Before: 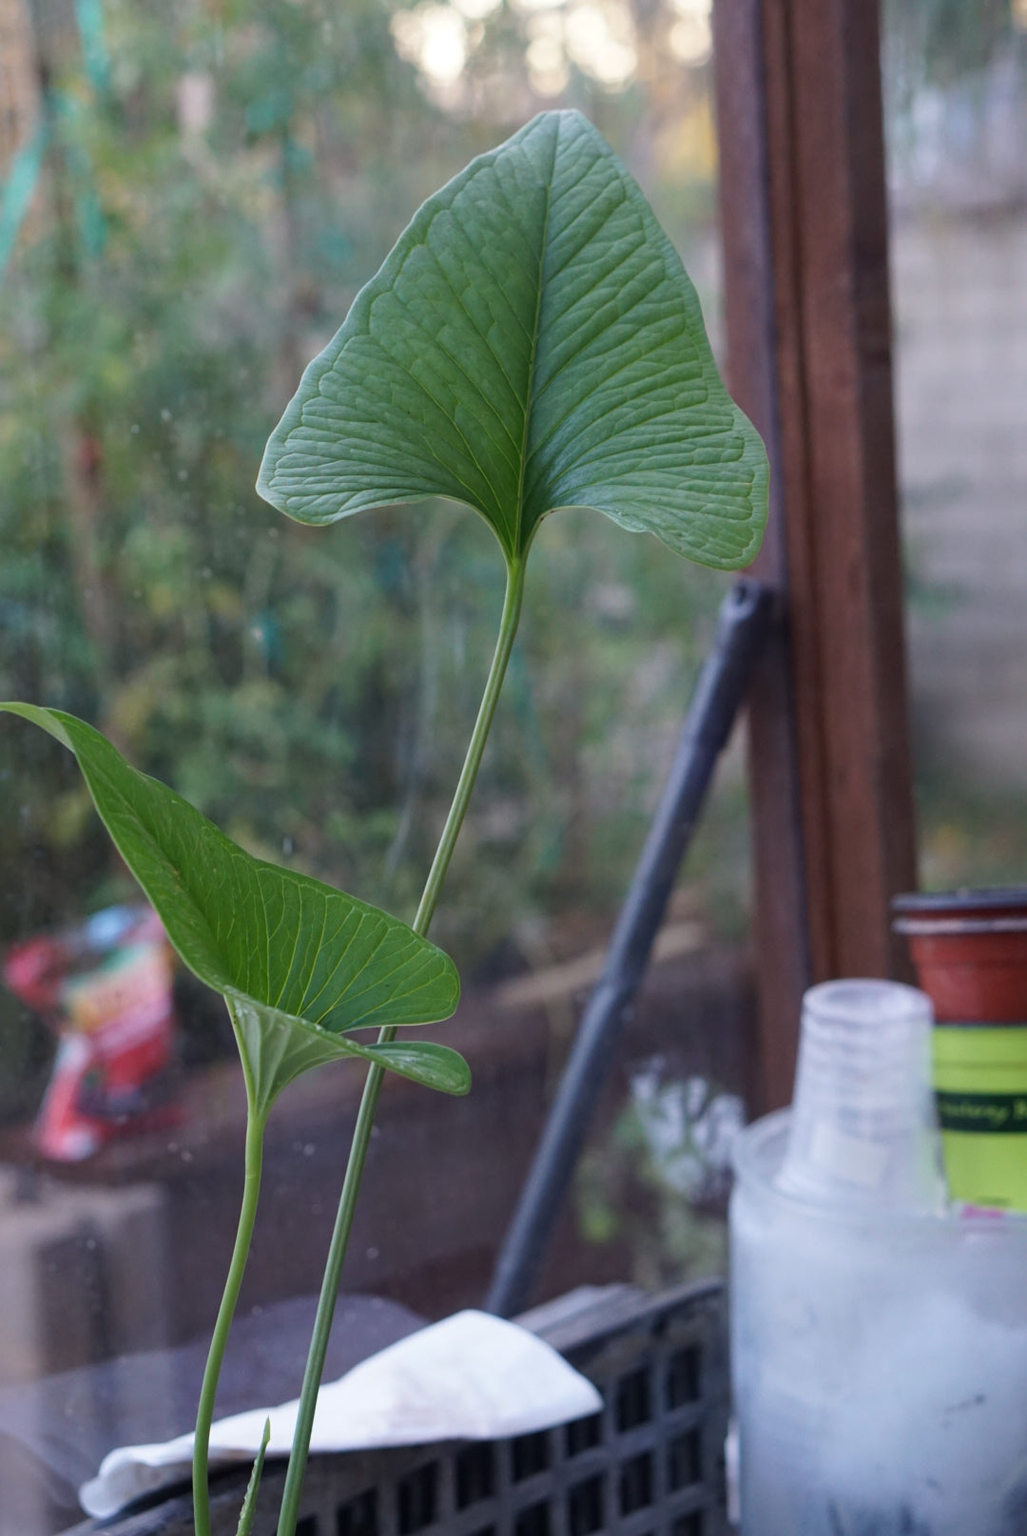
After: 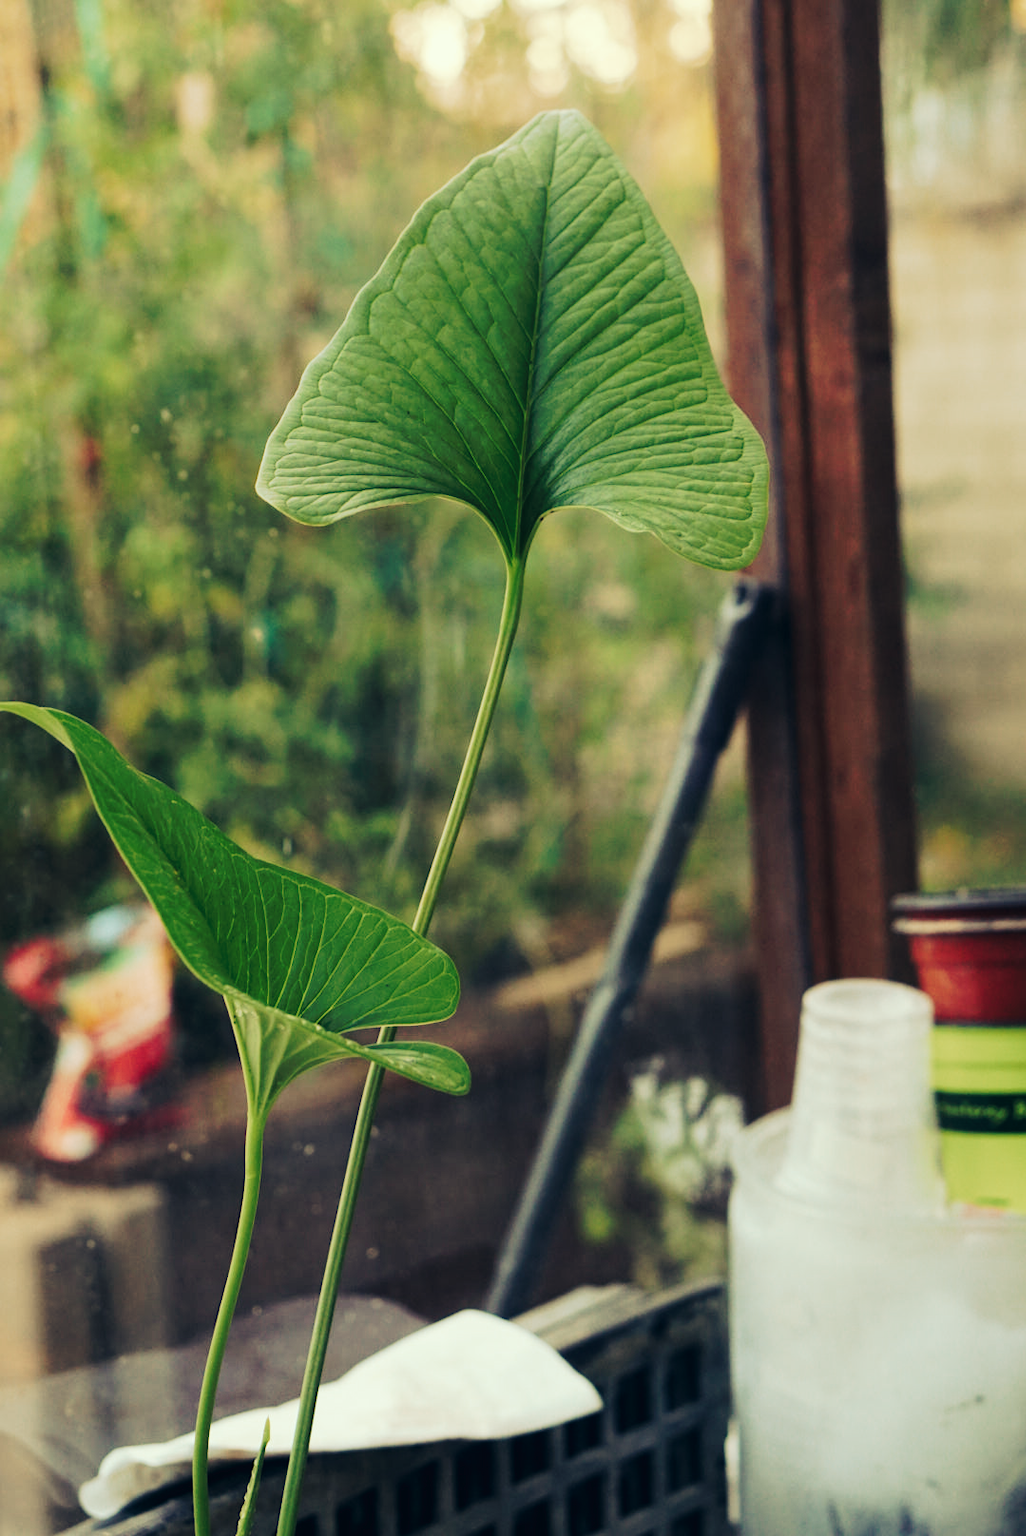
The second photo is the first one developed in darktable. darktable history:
tone curve: curves: ch0 [(0, 0) (0.003, 0.017) (0.011, 0.017) (0.025, 0.017) (0.044, 0.019) (0.069, 0.03) (0.1, 0.046) (0.136, 0.066) (0.177, 0.104) (0.224, 0.151) (0.277, 0.231) (0.335, 0.321) (0.399, 0.454) (0.468, 0.567) (0.543, 0.674) (0.623, 0.763) (0.709, 0.82) (0.801, 0.872) (0.898, 0.934) (1, 1)], preserve colors none
color look up table: target L [89.73, 91.52, 88.7, 76.57, 61.93, 59.97, 53.12, 40.21, 30.78, 30.22, 200.49, 82.1, 78.83, 68.09, 71.17, 59.71, 62.24, 53.1, 52.12, 49.24, 44.79, 35.13, 32.43, 21.37, 96.1, 91.87, 83.1, 79.69, 69.42, 78.79, 61.13, 82.29, 73.92, 59.38, 58.29, 43.18, 39.83, 59.94, 32.78, 35.55, 3.148, 10.3, 90.72, 69.18, 70.41, 65.94, 61.38, 49.48, 39.4], target a [-5.163, -26.95, -34.68, -24.16, -44.44, -25.46, -6.123, -23.08, -16.02, -19.47, 0, -0.735, 15.1, 30.28, 7.846, 43.09, 44.07, 17.94, 6.756, 42.08, 44.28, 25.28, 27.56, 0.054, -1.701, 6.563, 2.394, -6.591, 39.91, 12.29, 6.501, 11.11, 12.4, 1.752, 12.31, 39.35, 4.192, 18.47, 16.7, 13.92, -8.001, 6.015, -24.98, -21.91, -27.66, -30.19, -21.73, -24.92, -14.62], target b [55.92, 62.93, 45.76, 33.27, 42.31, 34.93, 39.34, 24.72, 19.5, 12.86, 0, 69.58, 40.98, 54.93, 31.66, 41.37, 30.55, 41.4, 19.87, 23.61, 36.44, 30.97, 9.279, 16.66, 11.04, 13.45, 17.82, -3.489, 21.42, 22.88, 17.07, 14.59, -6.171, -4.827, 8.849, 8.265, -1.701, 4.155, -1.962, -17.71, -9.951, -22.71, 3.653, 16.53, -3.988, 24.67, 7.204, 15.48, -1.838], num patches 49
